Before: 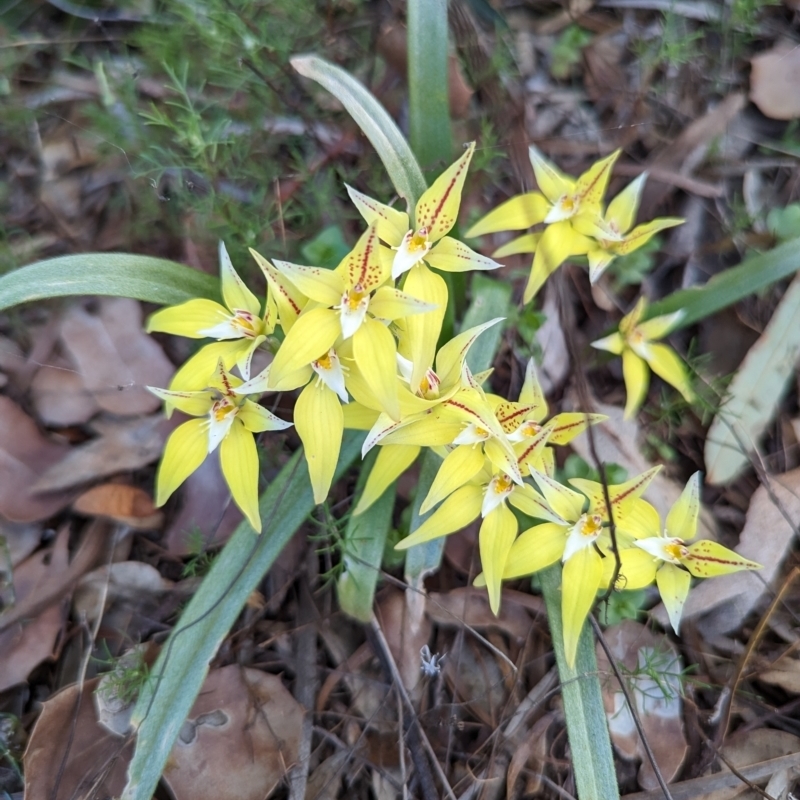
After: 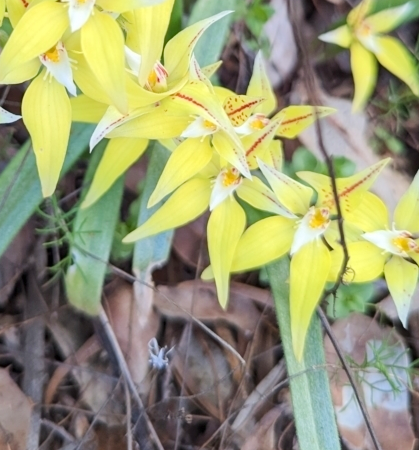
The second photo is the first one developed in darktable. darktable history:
base curve: curves: ch0 [(0, 0) (0.158, 0.273) (0.879, 0.895) (1, 1)]
crop: left 34.006%, top 38.497%, right 13.584%, bottom 5.188%
